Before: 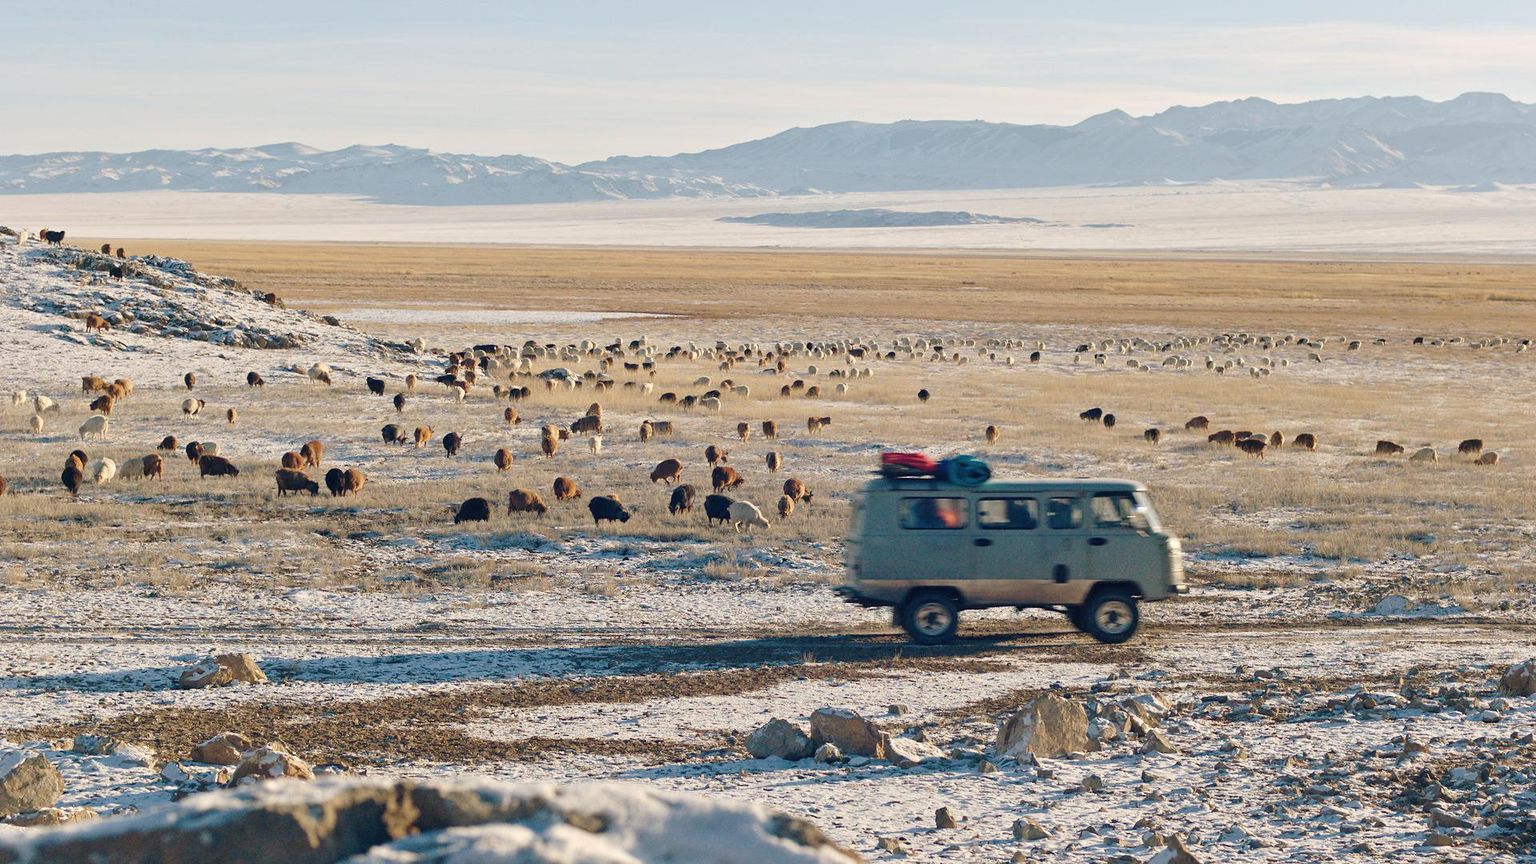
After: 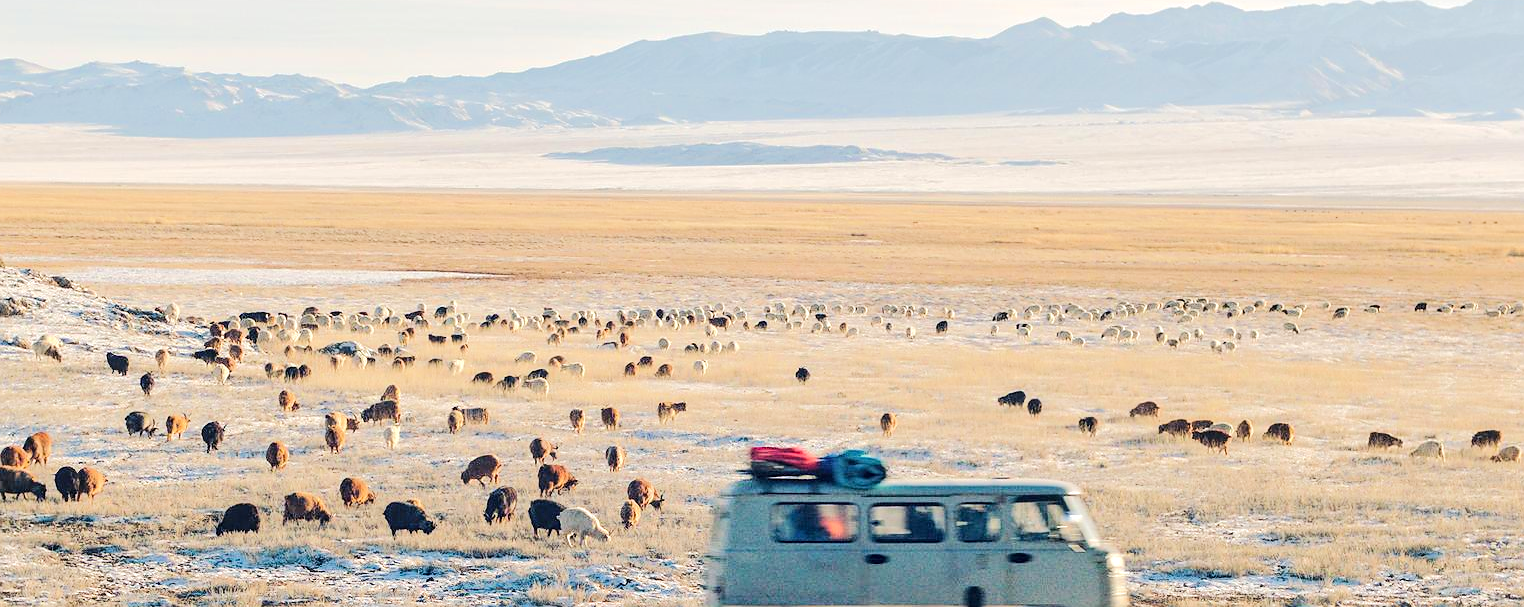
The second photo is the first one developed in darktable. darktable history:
crop: left 18.368%, top 11.072%, right 2.24%, bottom 32.72%
sharpen: radius 1.002
local contrast: on, module defaults
tone equalizer: -7 EV 0.15 EV, -6 EV 0.592 EV, -5 EV 1.12 EV, -4 EV 1.35 EV, -3 EV 1.16 EV, -2 EV 0.6 EV, -1 EV 0.162 EV, edges refinement/feathering 500, mask exposure compensation -1.57 EV, preserve details no
